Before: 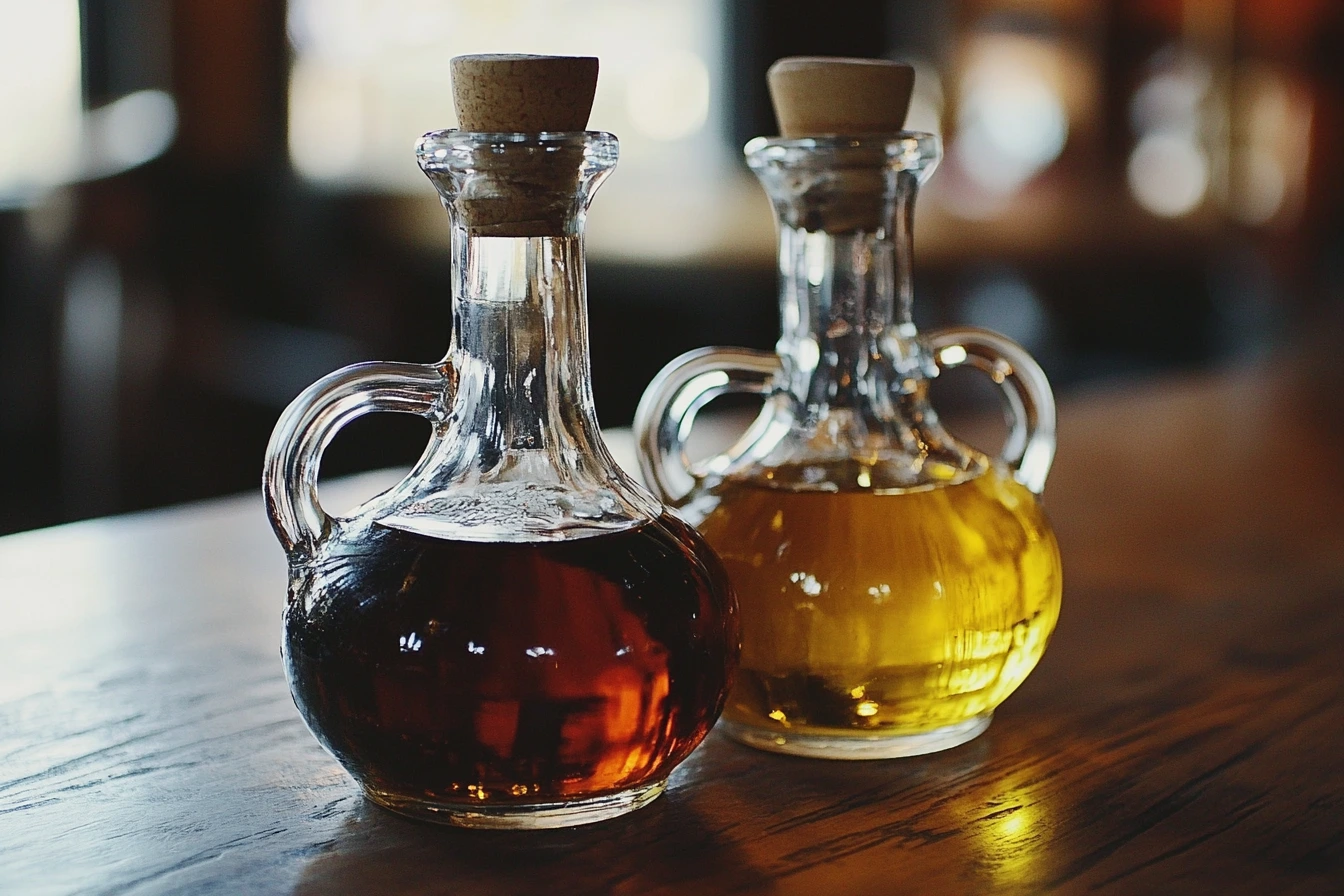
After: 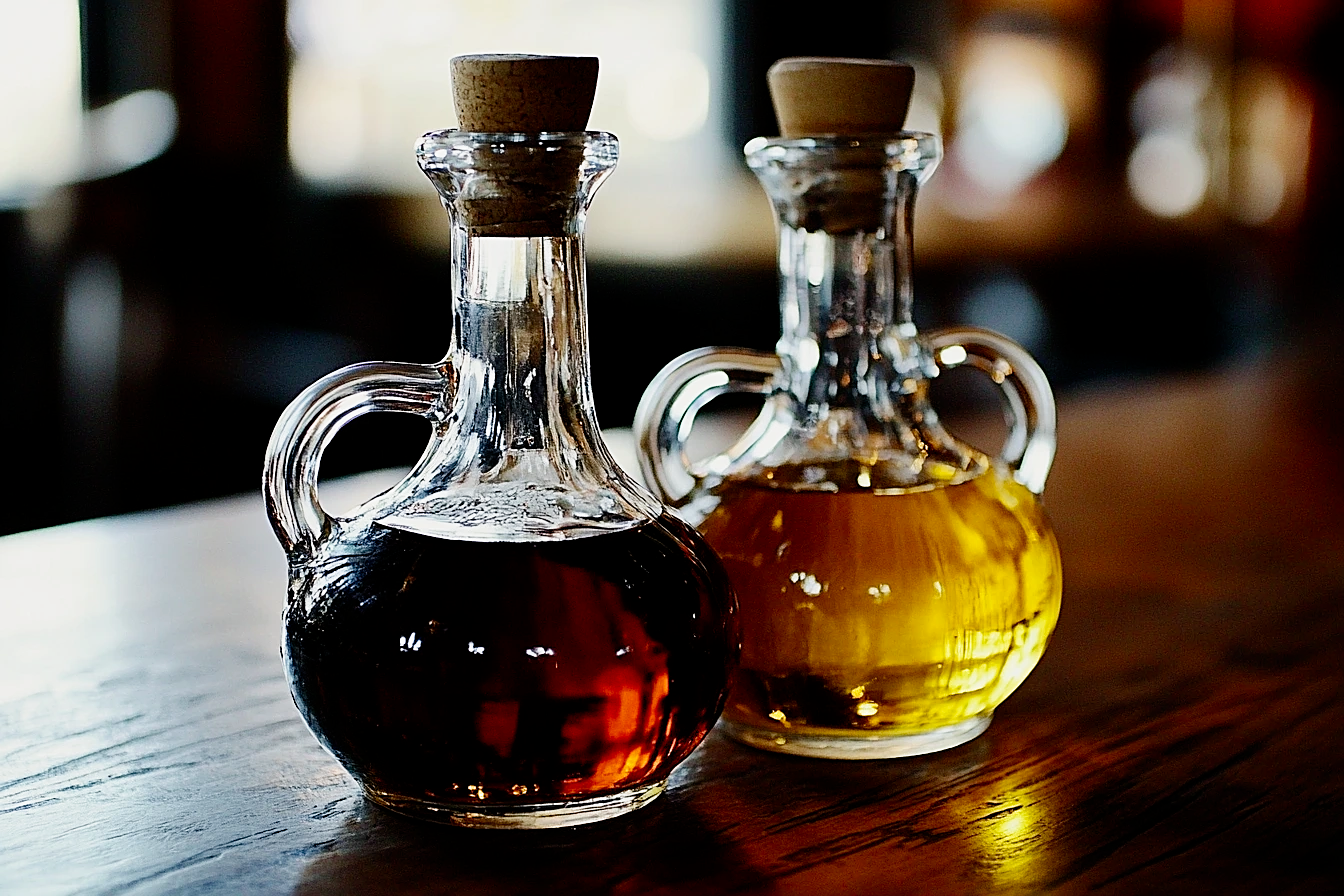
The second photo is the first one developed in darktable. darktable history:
sharpen: on, module defaults
filmic rgb: black relative exposure -6.3 EV, white relative exposure 2.8 EV, threshold 3 EV, target black luminance 0%, hardness 4.6, latitude 67.35%, contrast 1.292, shadows ↔ highlights balance -3.5%, preserve chrominance no, color science v4 (2020), contrast in shadows soft, enable highlight reconstruction true
